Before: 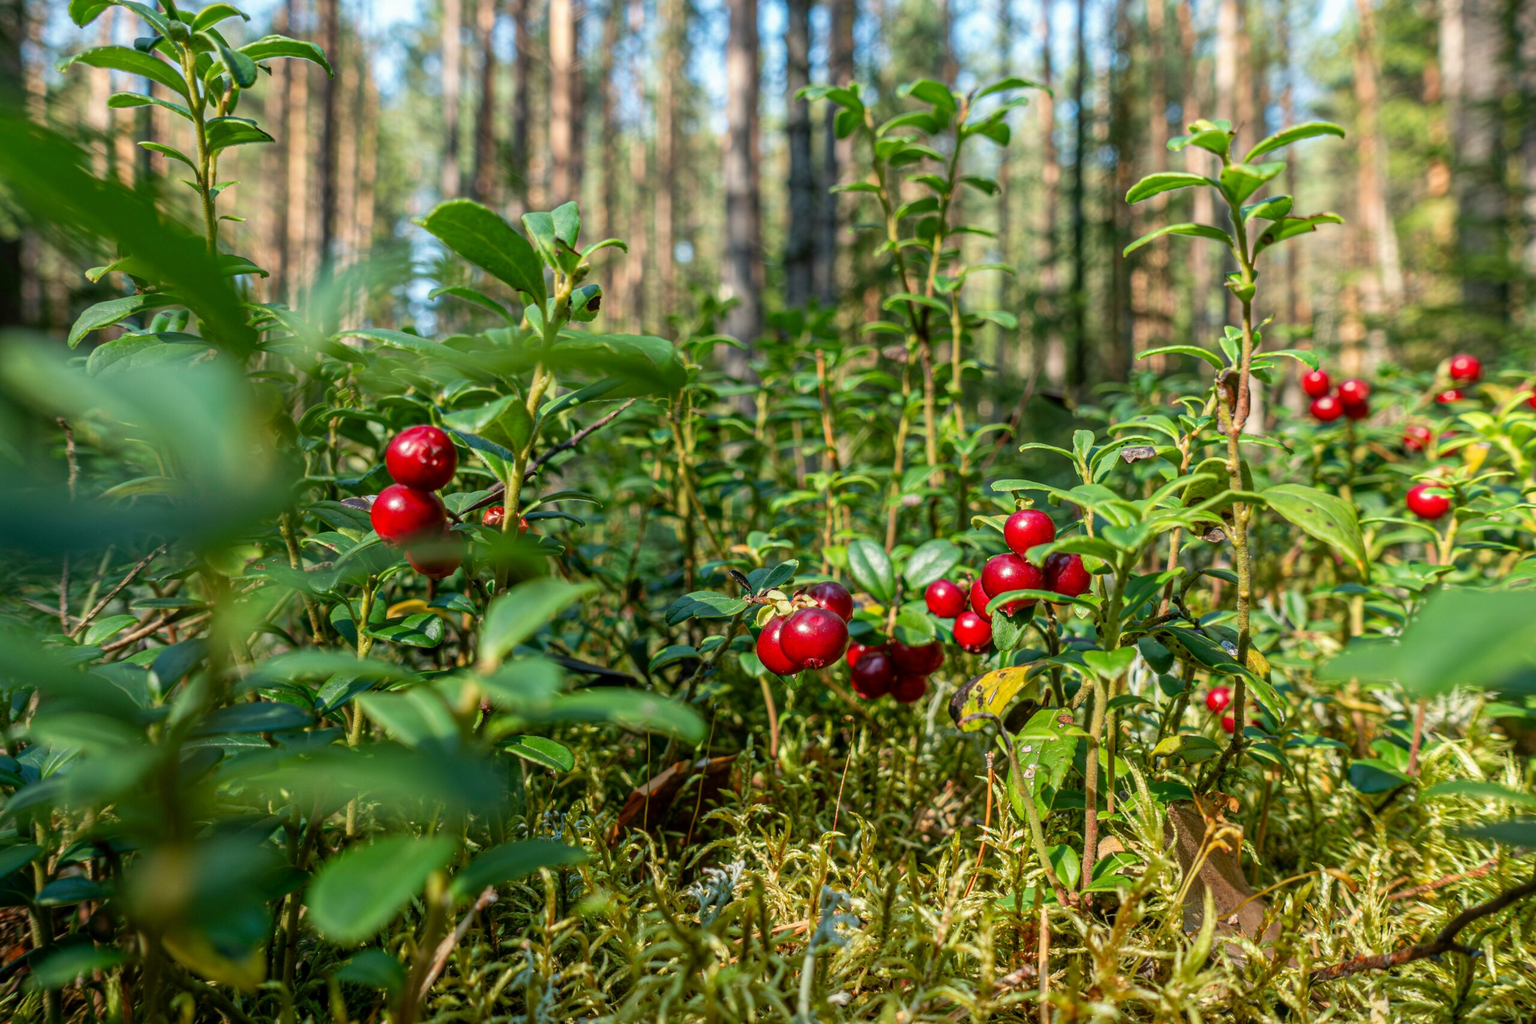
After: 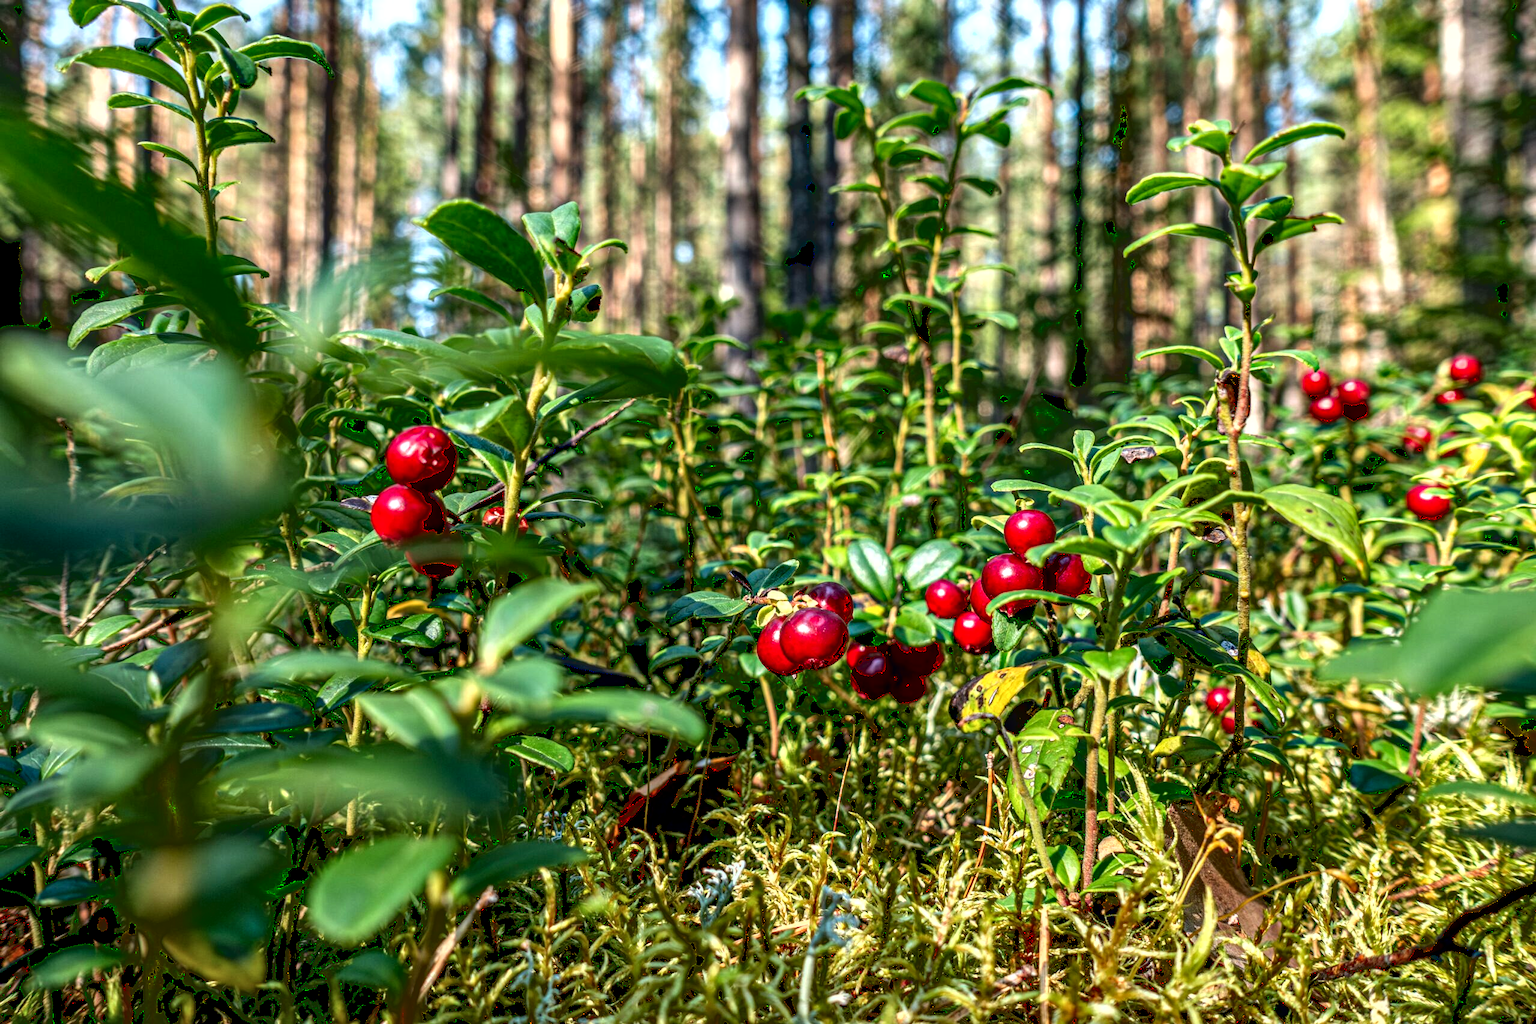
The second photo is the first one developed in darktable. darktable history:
tone curve: curves: ch0 [(0.122, 0.111) (1, 1)]
contrast equalizer: octaves 7, y [[0.6 ×6], [0.55 ×6], [0 ×6], [0 ×6], [0 ×6]]
local contrast: on, module defaults
shadows and highlights: radius 108.52, shadows 23.73, highlights -59.32, low approximation 0.01, soften with gaussian
